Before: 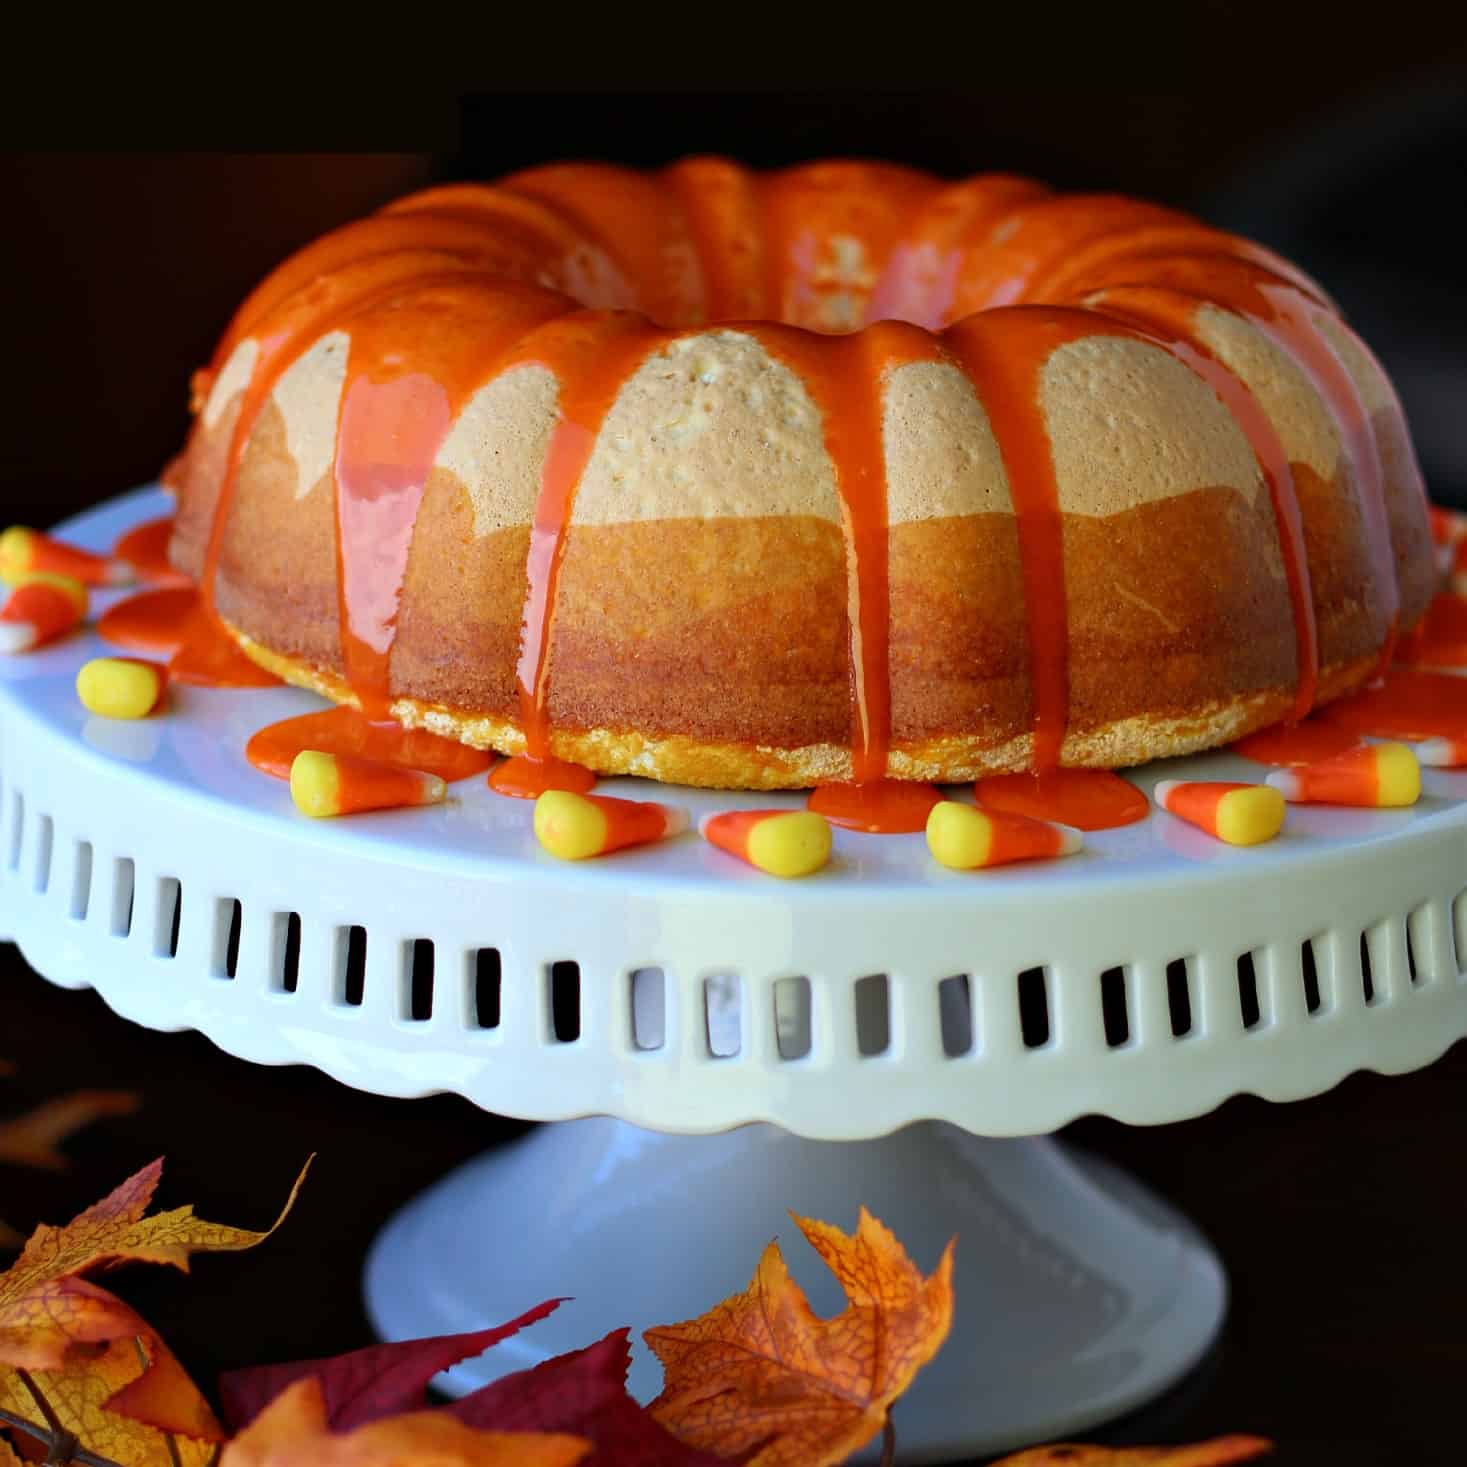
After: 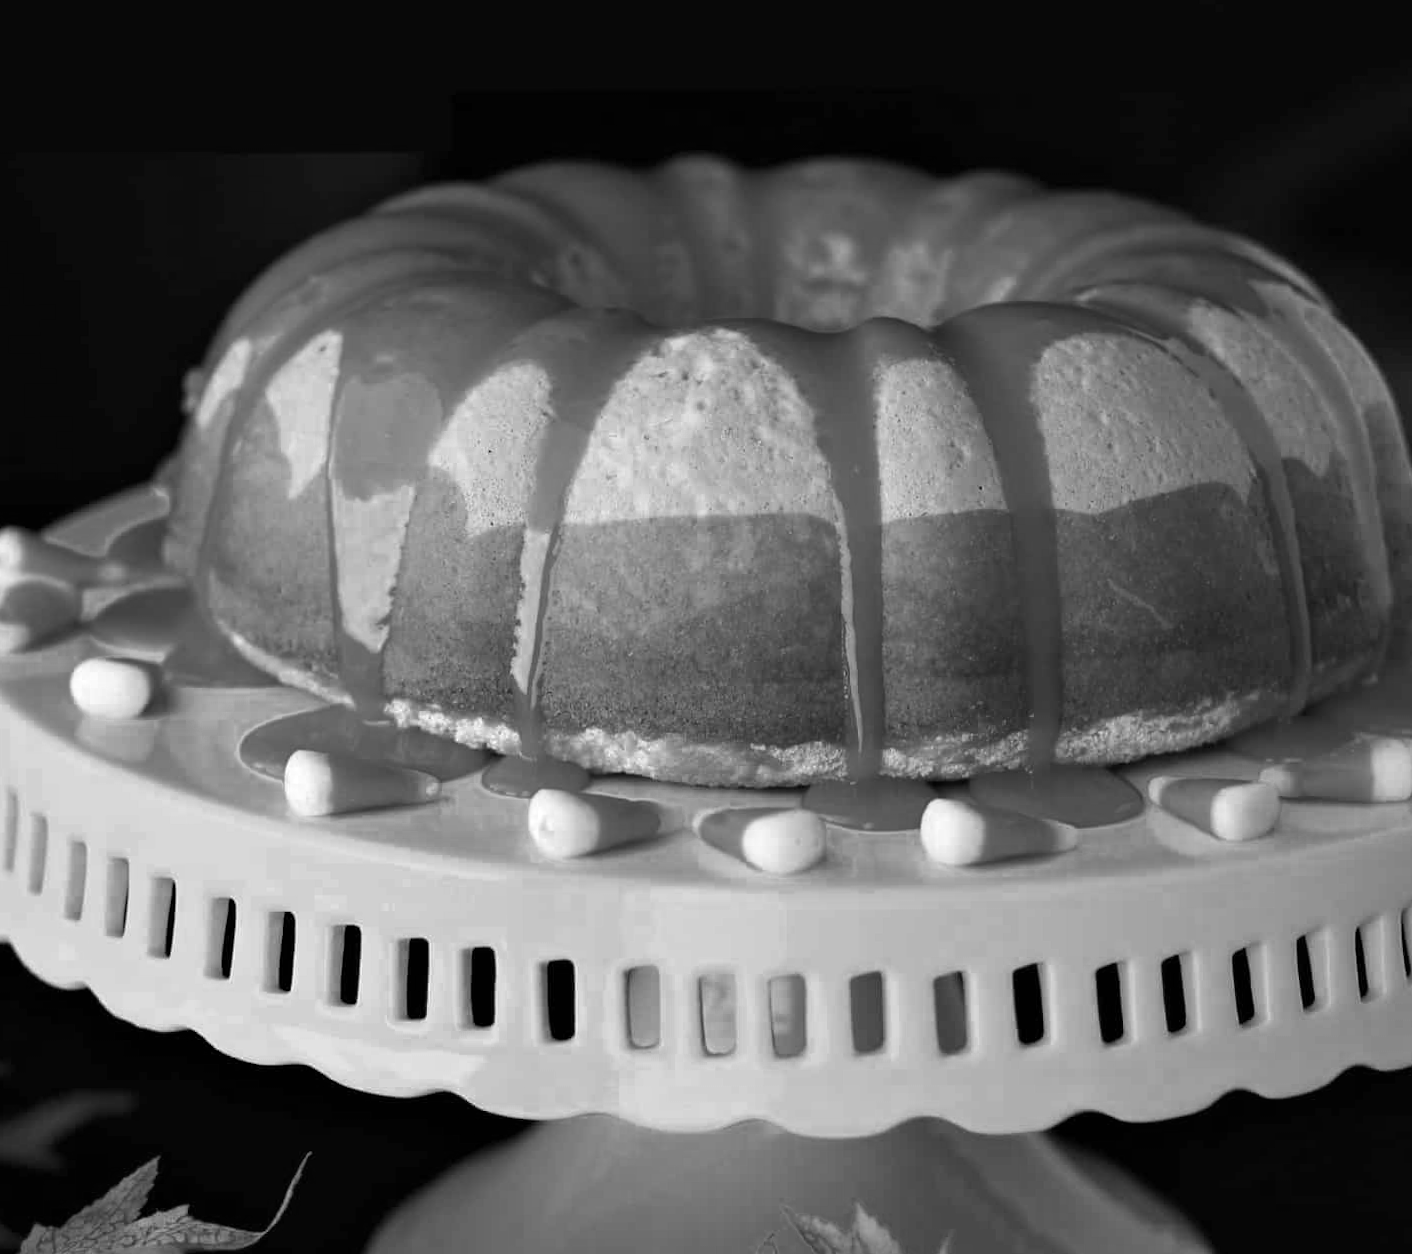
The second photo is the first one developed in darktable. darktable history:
color zones: curves: ch0 [(0.002, 0.593) (0.143, 0.417) (0.285, 0.541) (0.455, 0.289) (0.608, 0.327) (0.727, 0.283) (0.869, 0.571) (1, 0.603)]; ch1 [(0, 0) (0.143, 0) (0.286, 0) (0.429, 0) (0.571, 0) (0.714, 0) (0.857, 0)]
crop and rotate: angle 0.2°, left 0.275%, right 3.127%, bottom 14.18%
